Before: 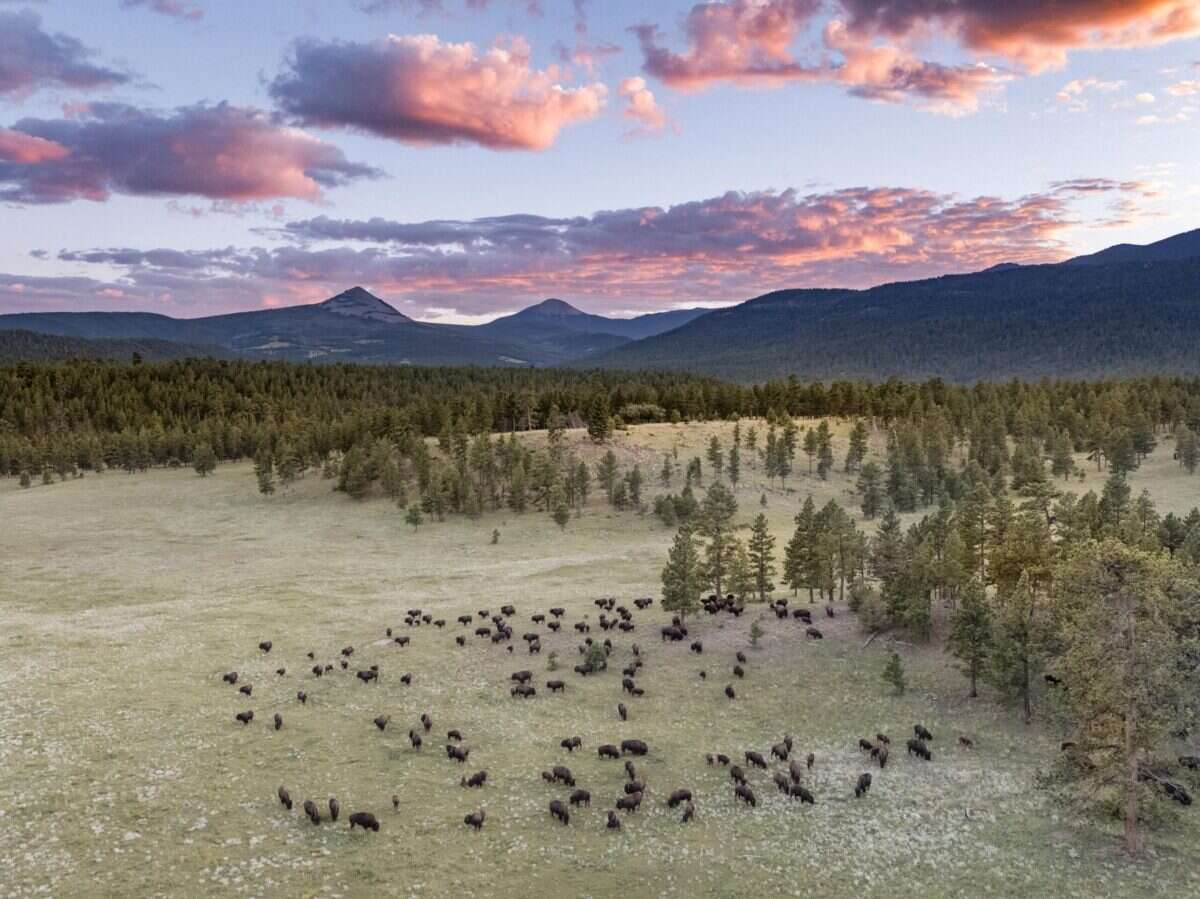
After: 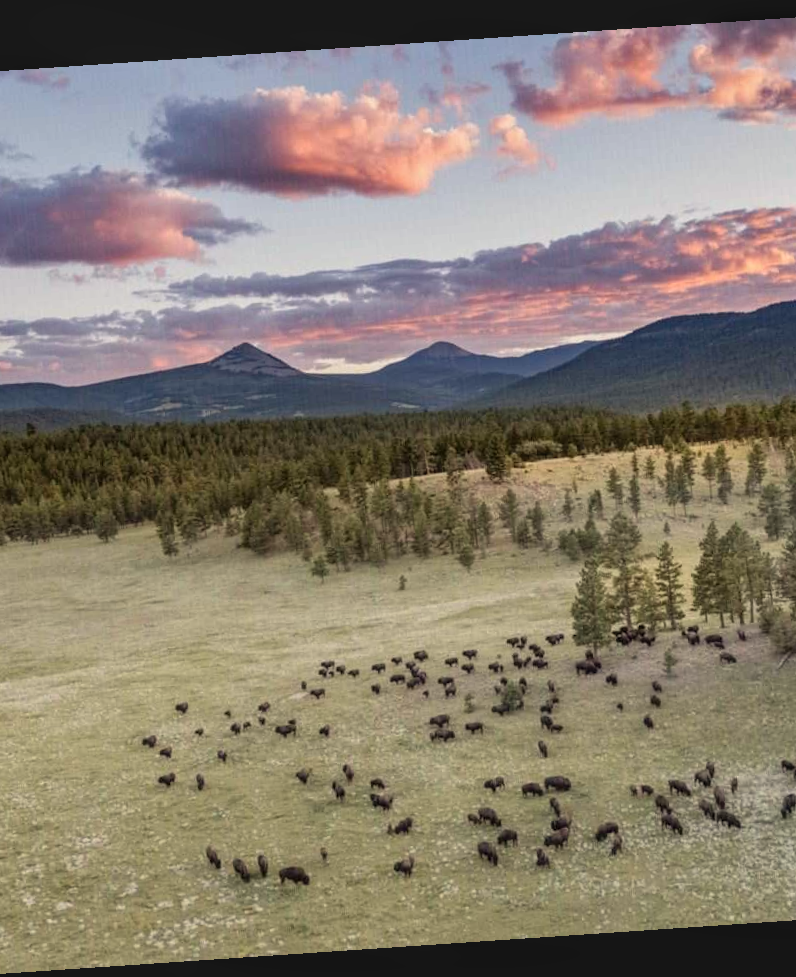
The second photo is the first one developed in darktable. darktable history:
white balance: red 1.029, blue 0.92
shadows and highlights: shadows 37.27, highlights -28.18, soften with gaussian
crop: left 10.644%, right 26.528%
local contrast: on, module defaults
rotate and perspective: rotation -4.2°, shear 0.006, automatic cropping off
contrast brightness saturation: contrast -0.11
